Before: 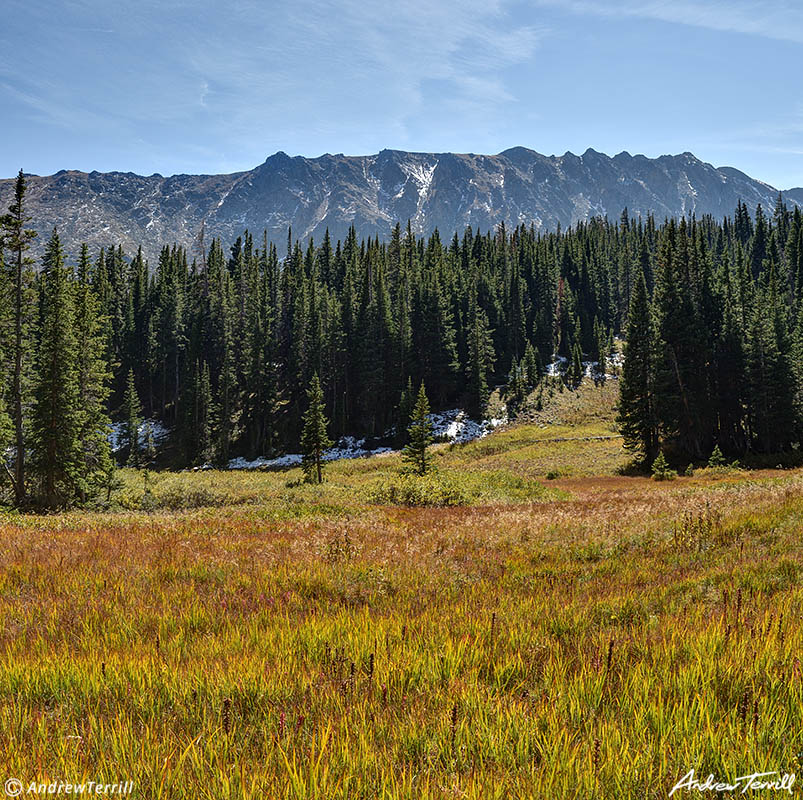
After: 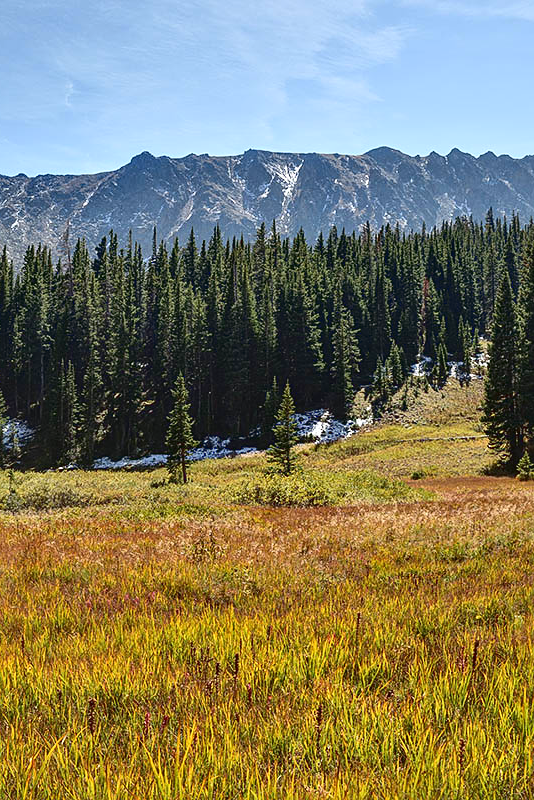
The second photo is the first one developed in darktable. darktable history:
sharpen: amount 0.2
tone curve: curves: ch0 [(0, 0.028) (0.138, 0.156) (0.468, 0.516) (0.754, 0.823) (1, 1)], color space Lab, linked channels, preserve colors none
crop: left 16.899%, right 16.556%
